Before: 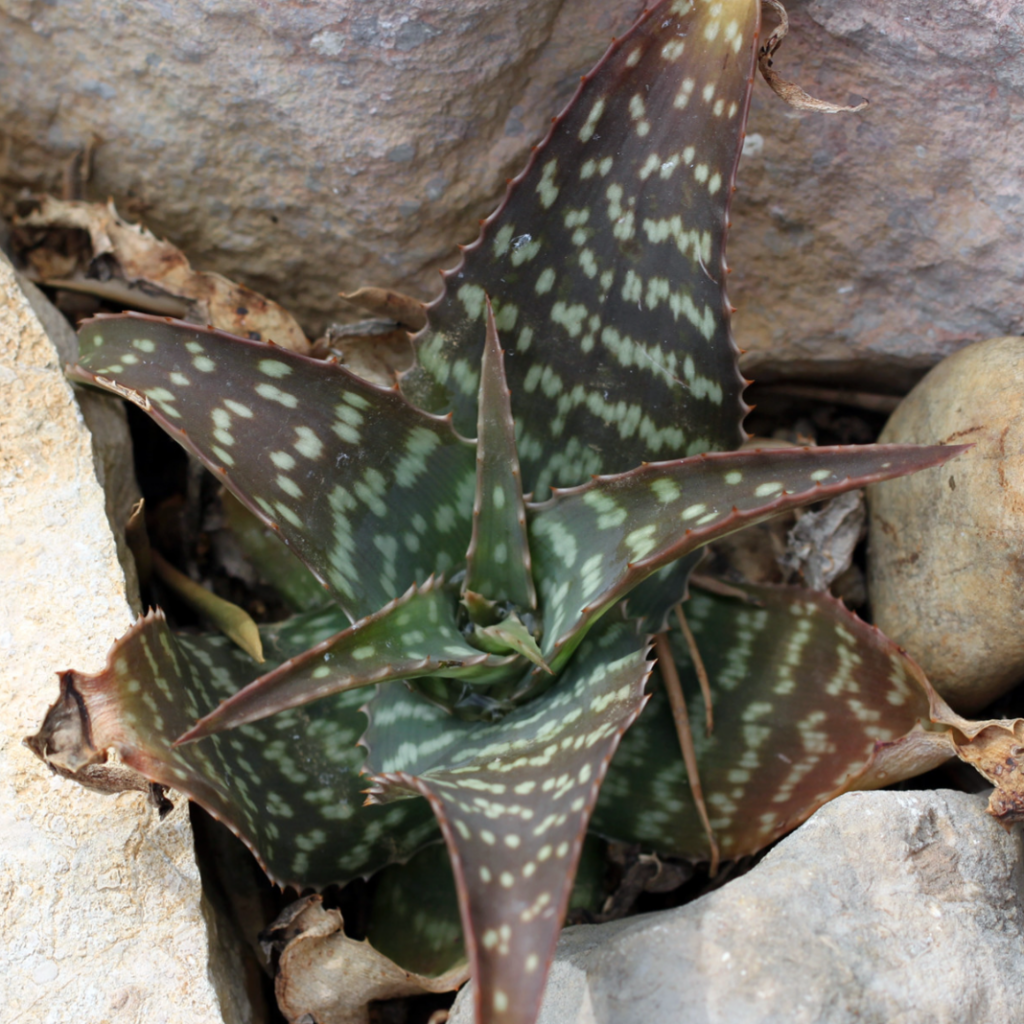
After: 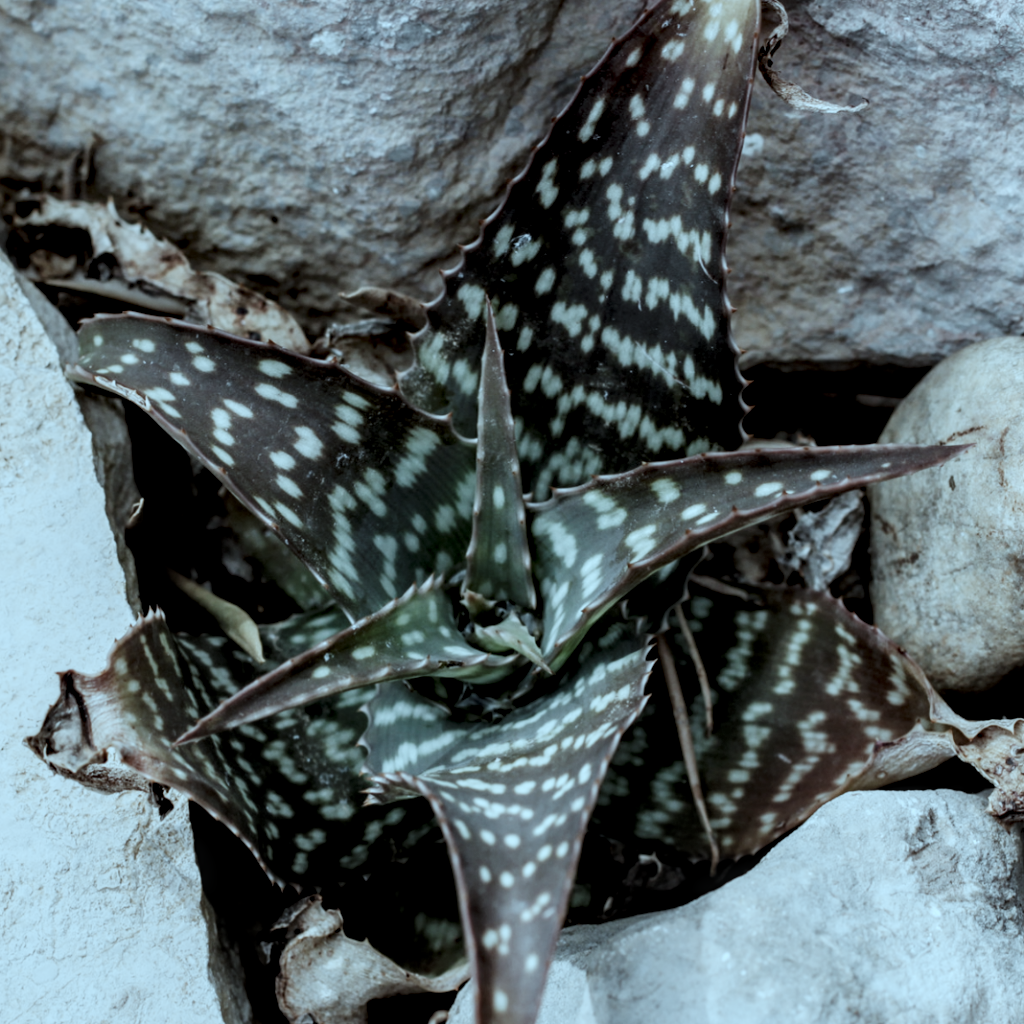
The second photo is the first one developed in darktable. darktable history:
color correction: highlights a* -11.5, highlights b* -15.65
filmic rgb: black relative exposure -5.04 EV, white relative exposure 3.98 EV, hardness 2.88, contrast 1.297, highlights saturation mix -30.94%, preserve chrominance no, color science v5 (2021), contrast in shadows safe, contrast in highlights safe
local contrast: detail 150%
